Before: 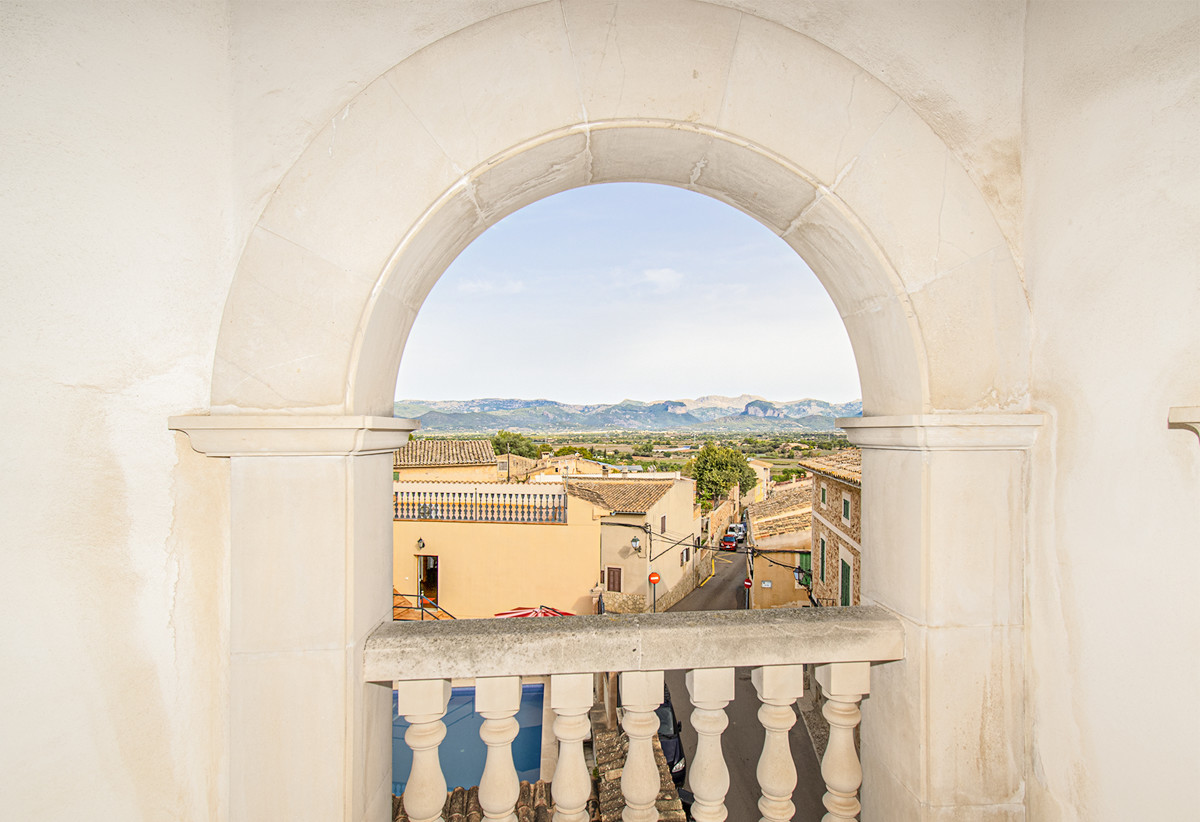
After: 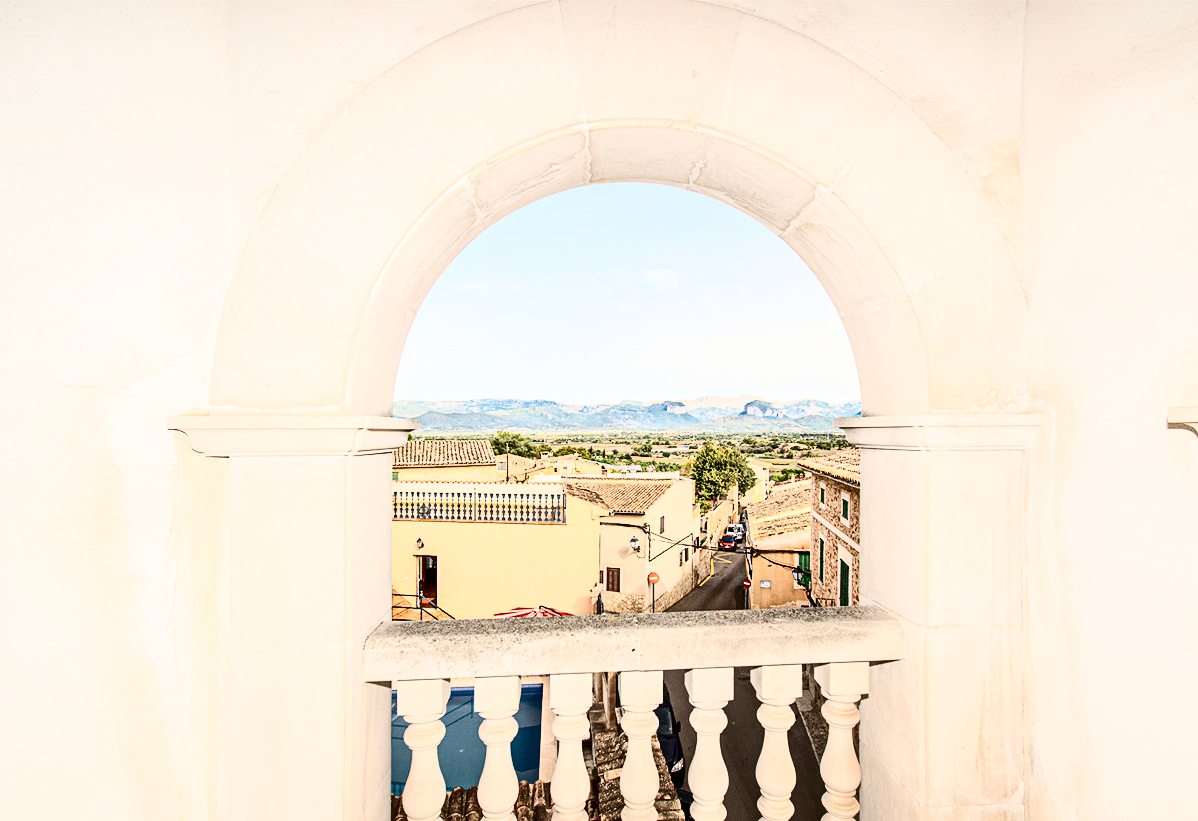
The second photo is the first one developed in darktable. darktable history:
exposure: compensate highlight preservation false
contrast brightness saturation: contrast 0.5, saturation -0.1
crop and rotate: left 0.126%
